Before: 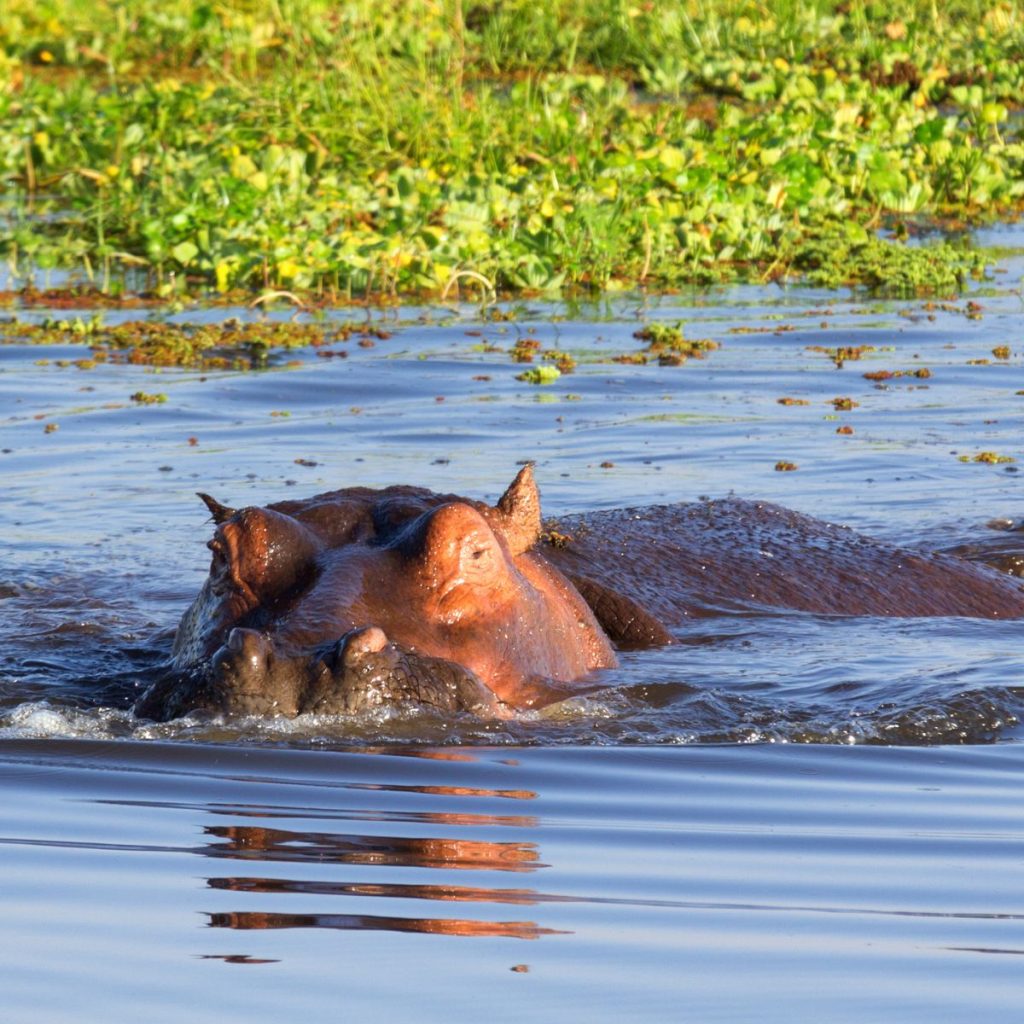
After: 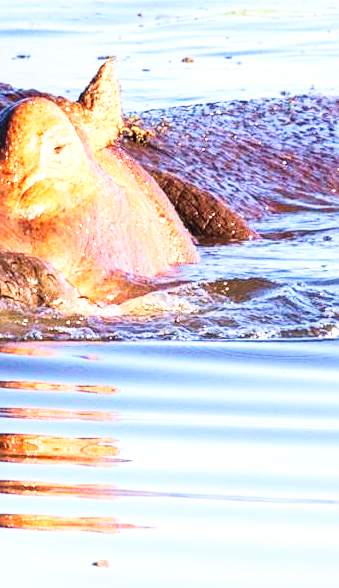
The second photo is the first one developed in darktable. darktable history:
crop: left 40.936%, top 39.637%, right 25.882%, bottom 2.929%
base curve: curves: ch0 [(0, 0) (0.007, 0.004) (0.027, 0.03) (0.046, 0.07) (0.207, 0.54) (0.442, 0.872) (0.673, 0.972) (1, 1)], preserve colors none
velvia: strength 36.13%
local contrast: on, module defaults
sharpen: on, module defaults
exposure: exposure 0.211 EV, compensate exposure bias true, compensate highlight preservation false
contrast brightness saturation: contrast 0.142, brightness 0.225
